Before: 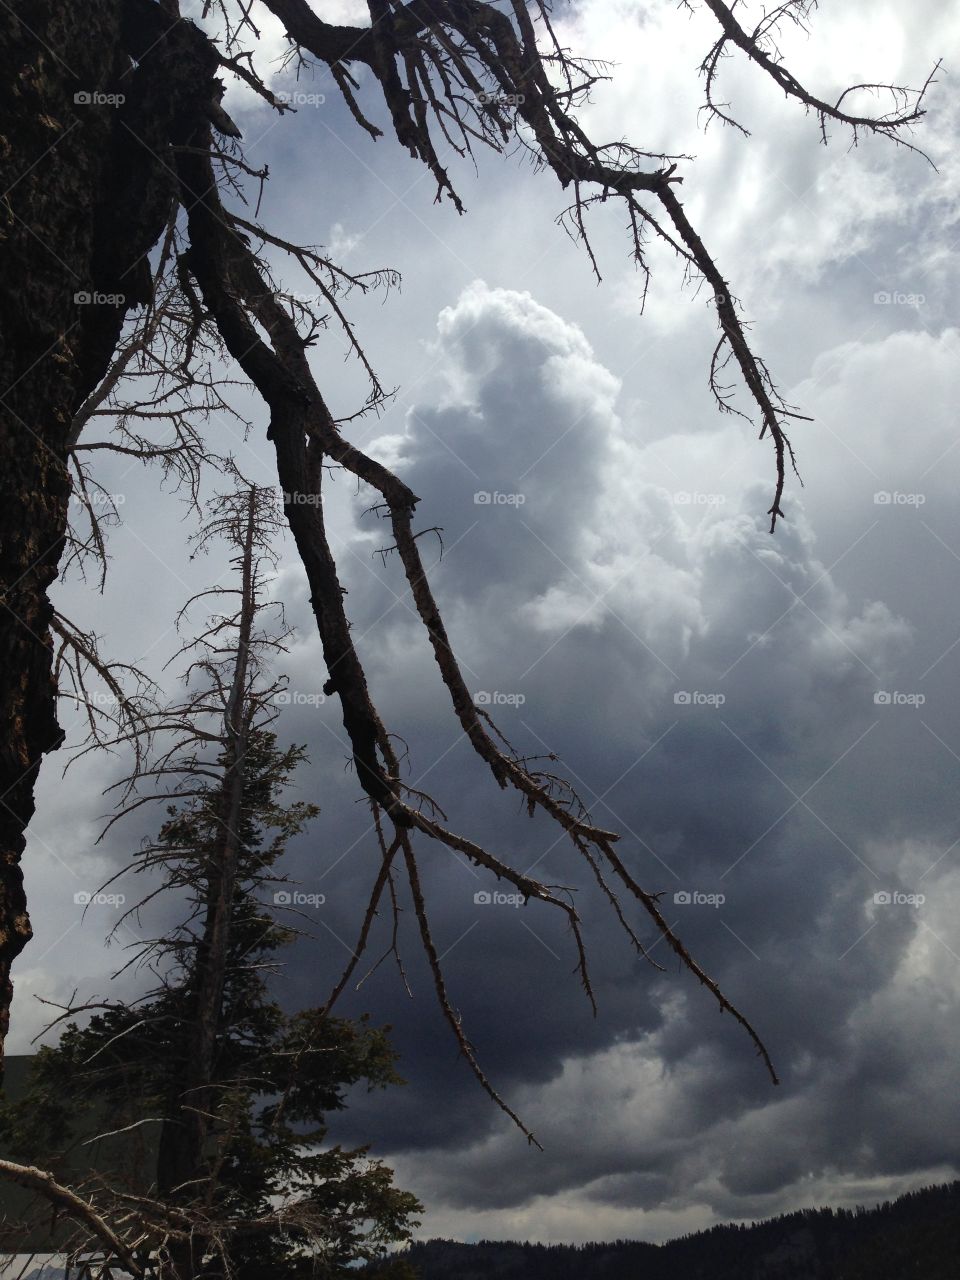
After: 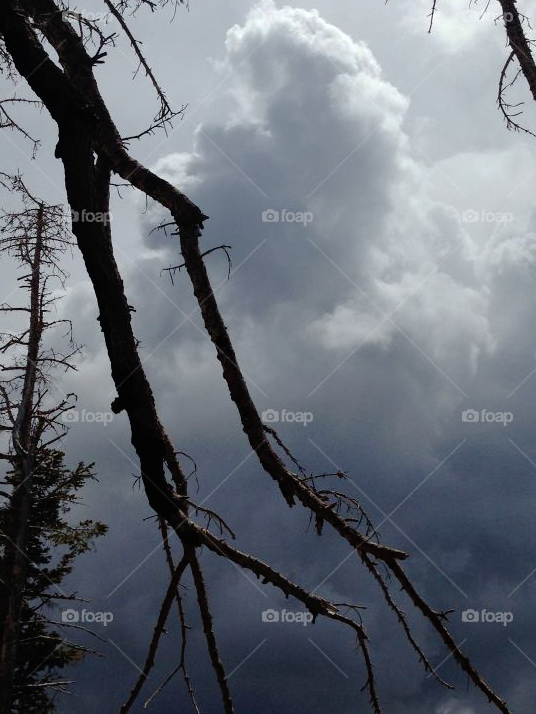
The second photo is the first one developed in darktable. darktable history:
tone curve: curves: ch0 [(0, 0) (0.003, 0.001) (0.011, 0.002) (0.025, 0.007) (0.044, 0.015) (0.069, 0.022) (0.1, 0.03) (0.136, 0.056) (0.177, 0.115) (0.224, 0.177) (0.277, 0.244) (0.335, 0.322) (0.399, 0.398) (0.468, 0.471) (0.543, 0.545) (0.623, 0.614) (0.709, 0.685) (0.801, 0.765) (0.898, 0.867) (1, 1)], preserve colors none
crop and rotate: left 22.13%, top 22.054%, right 22.026%, bottom 22.102%
